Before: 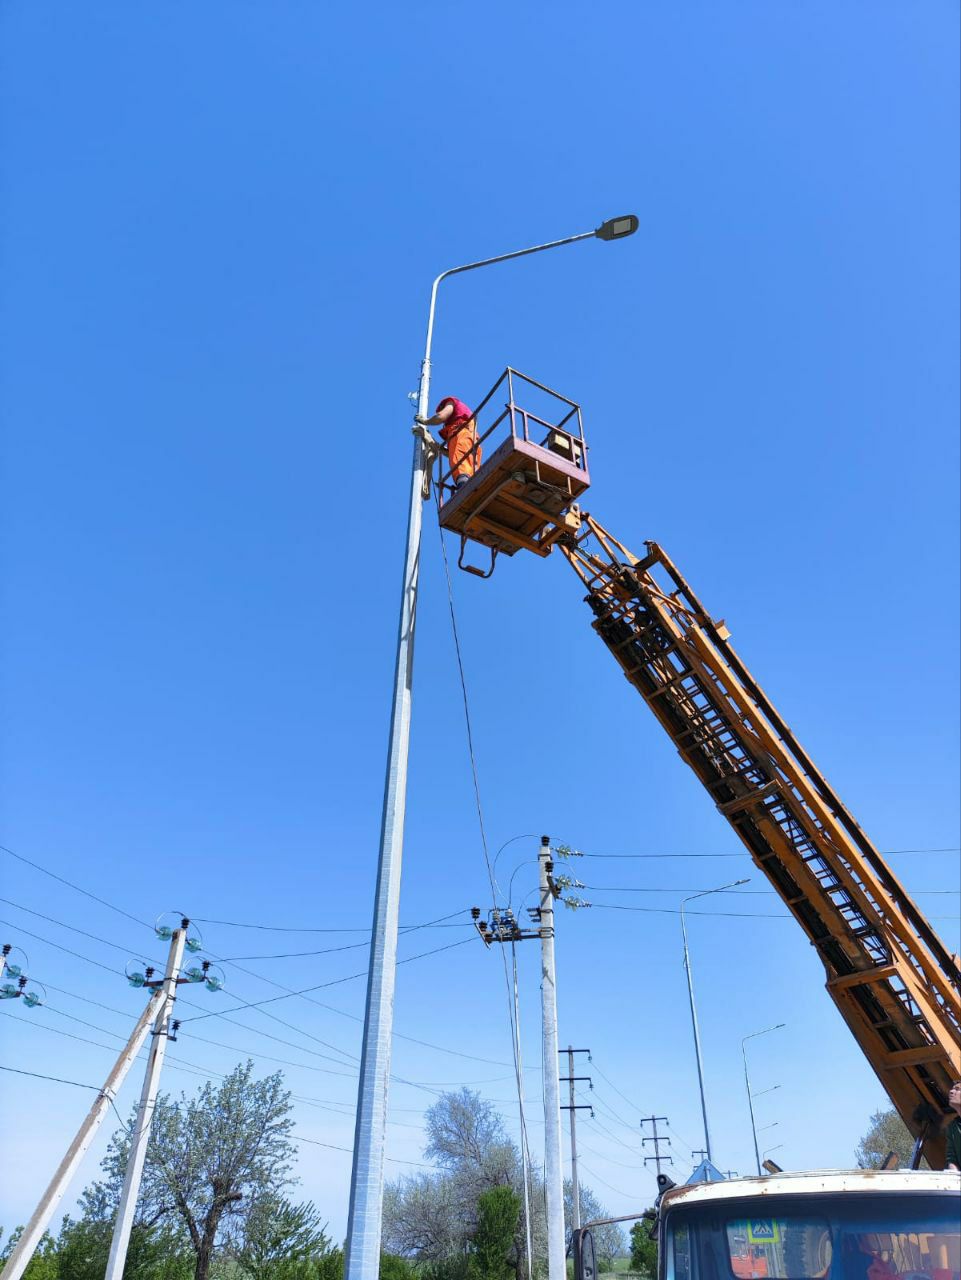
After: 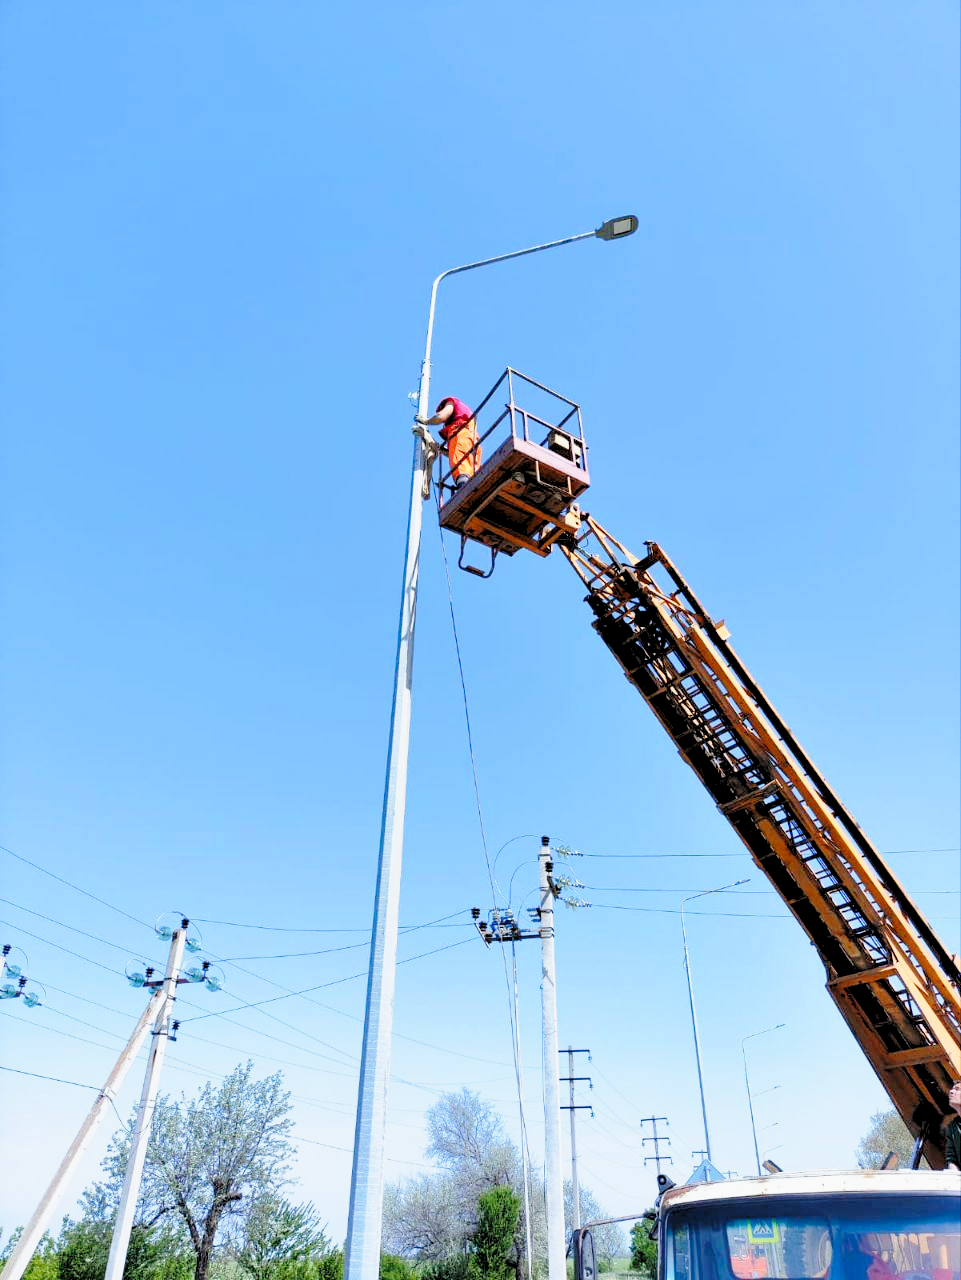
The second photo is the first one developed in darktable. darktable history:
rgb levels: preserve colors sum RGB, levels [[0.038, 0.433, 0.934], [0, 0.5, 1], [0, 0.5, 1]]
base curve: curves: ch0 [(0, 0) (0.028, 0.03) (0.121, 0.232) (0.46, 0.748) (0.859, 0.968) (1, 1)], preserve colors none
